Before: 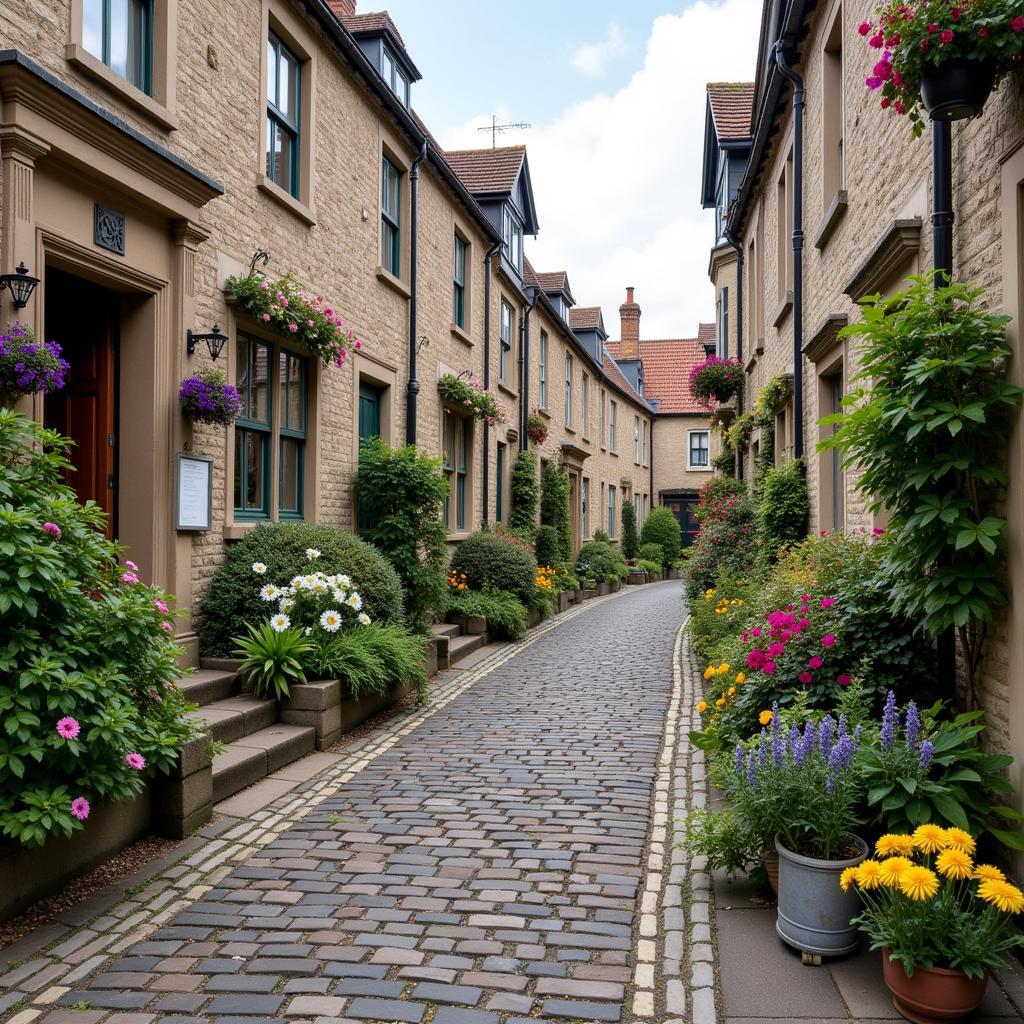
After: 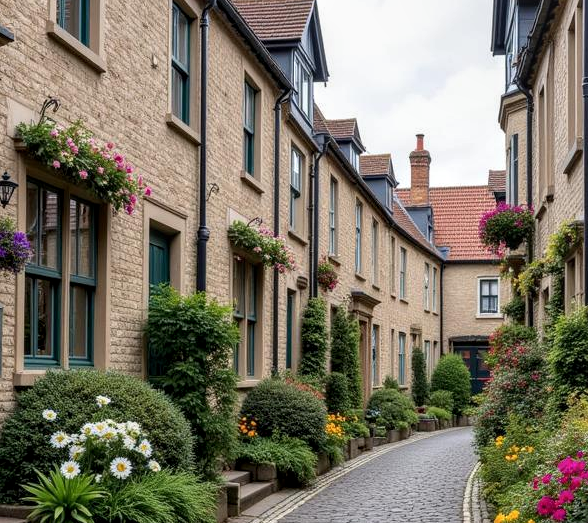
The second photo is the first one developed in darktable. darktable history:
local contrast: on, module defaults
crop: left 20.596%, top 15.006%, right 21.91%, bottom 33.871%
